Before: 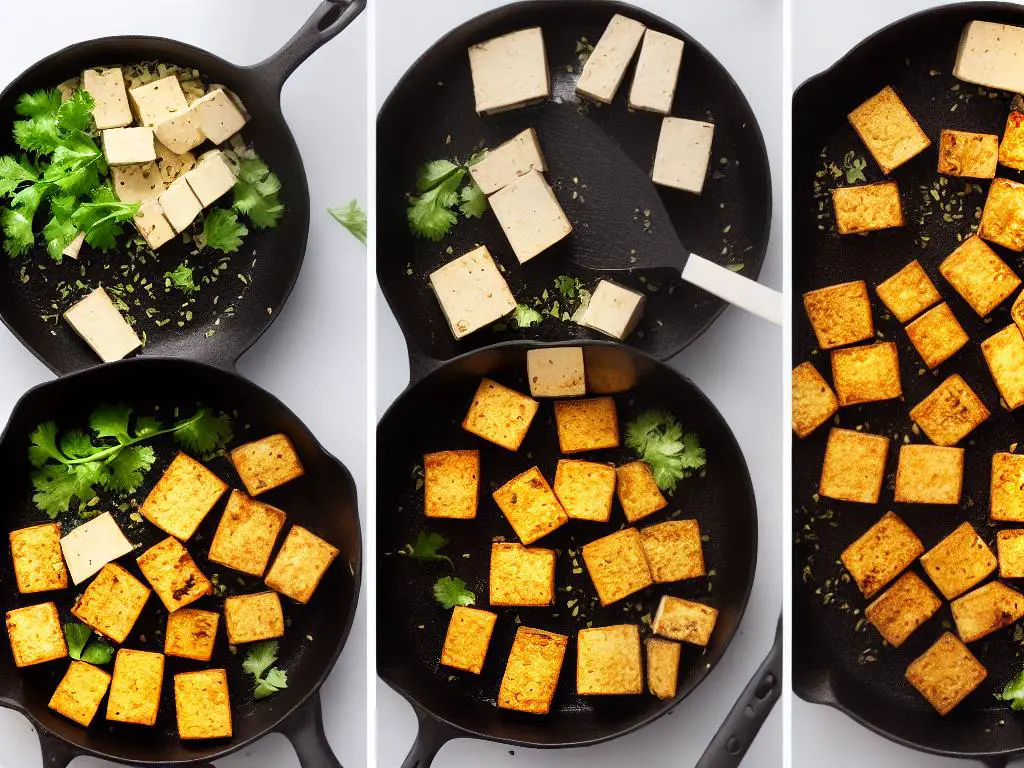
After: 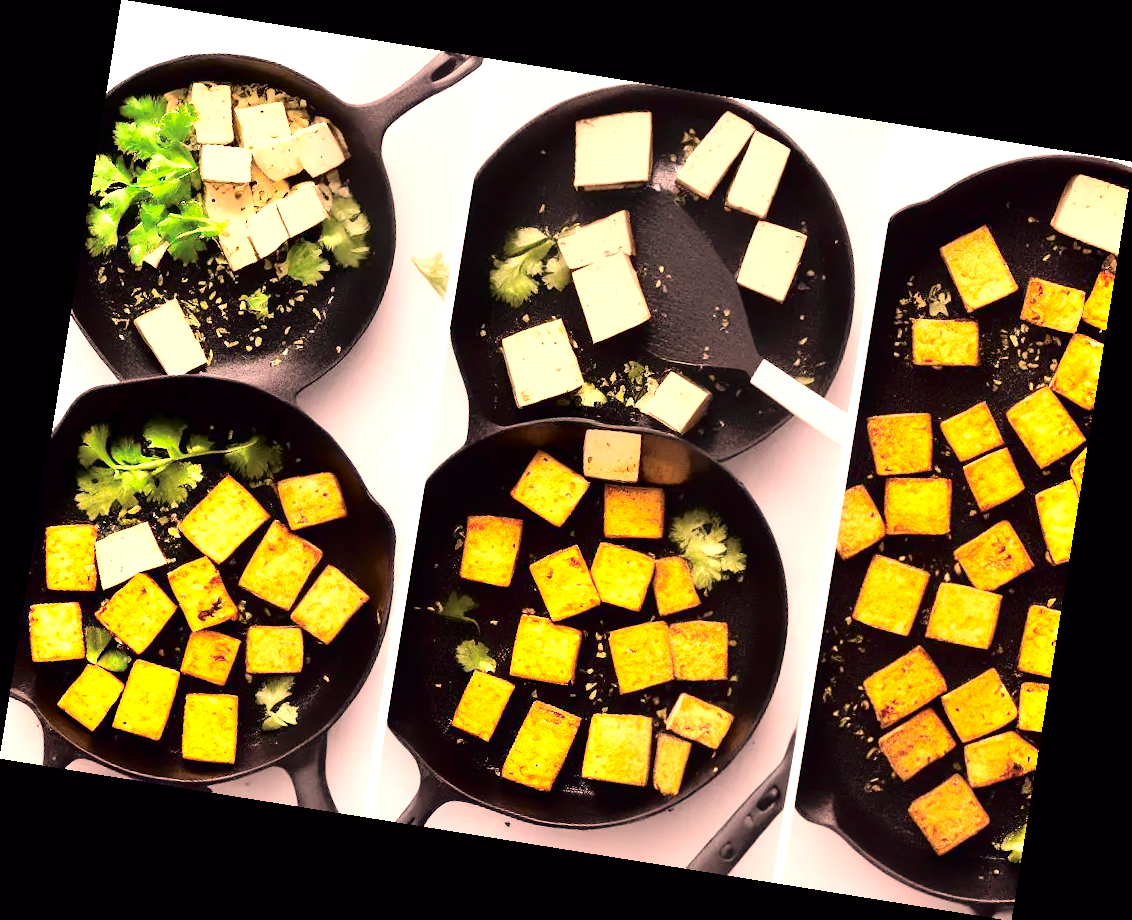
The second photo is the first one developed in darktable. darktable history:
color correction: highlights a* 17.88, highlights b* 18.79
rotate and perspective: rotation 9.12°, automatic cropping off
exposure: exposure 1.089 EV, compensate highlight preservation false
tone curve: curves: ch0 [(0, 0) (0.105, 0.044) (0.195, 0.128) (0.283, 0.283) (0.384, 0.404) (0.485, 0.531) (0.635, 0.7) (0.832, 0.858) (1, 0.977)]; ch1 [(0, 0) (0.161, 0.092) (0.35, 0.33) (0.379, 0.401) (0.448, 0.478) (0.498, 0.503) (0.531, 0.537) (0.586, 0.563) (0.687, 0.648) (1, 1)]; ch2 [(0, 0) (0.359, 0.372) (0.437, 0.437) (0.483, 0.484) (0.53, 0.515) (0.556, 0.553) (0.635, 0.589) (1, 1)], color space Lab, independent channels, preserve colors none
